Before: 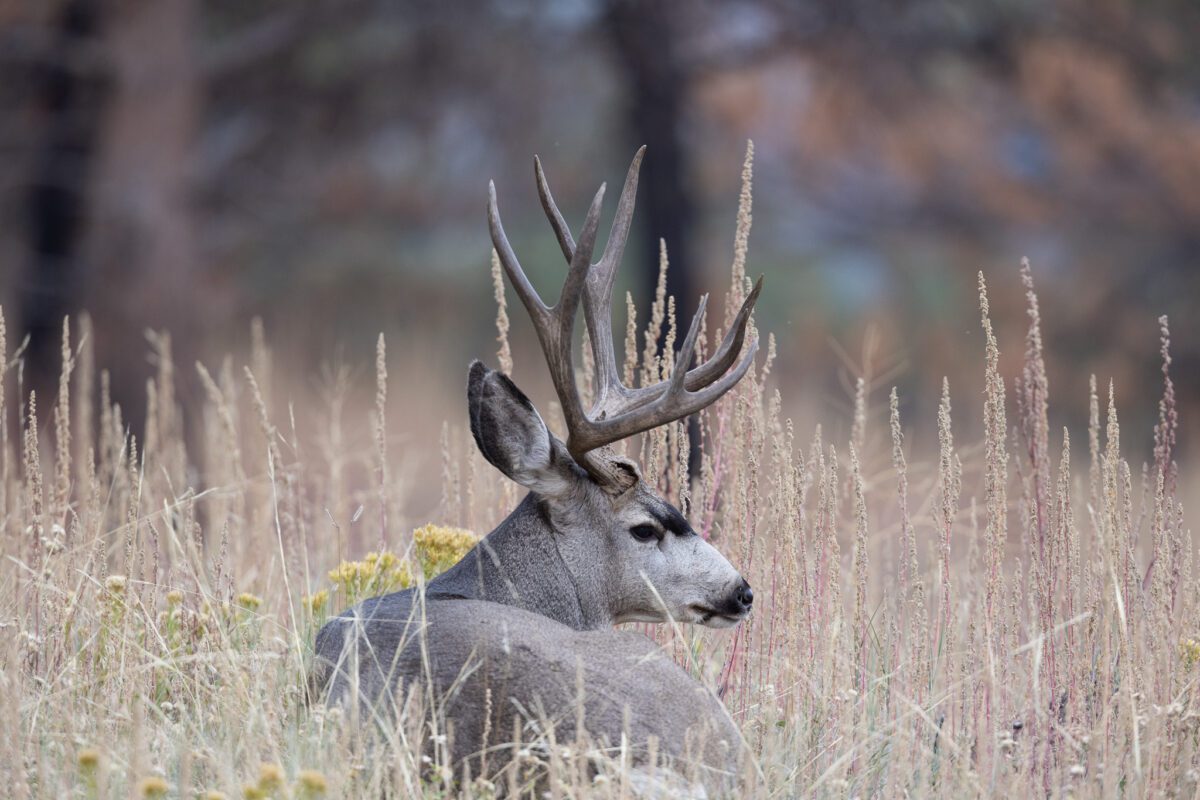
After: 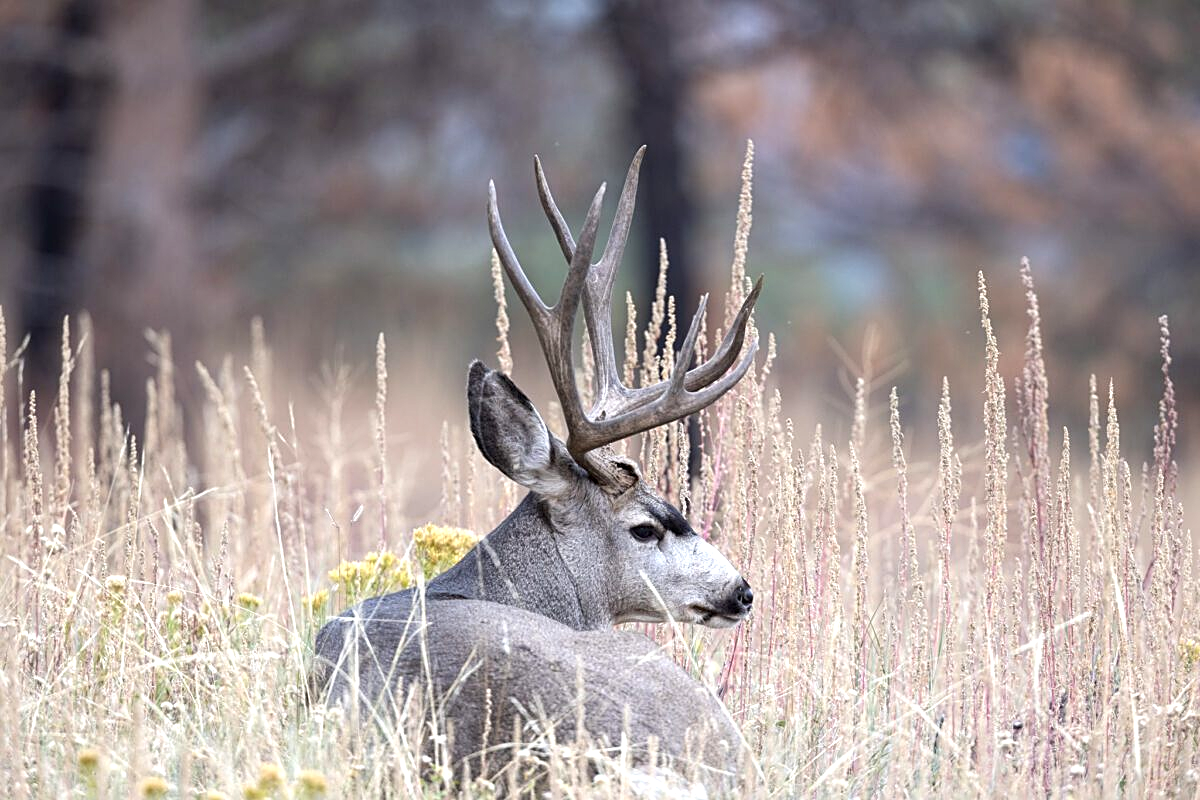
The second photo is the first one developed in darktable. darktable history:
sharpen: on, module defaults
exposure: exposure 0.647 EV, compensate highlight preservation false
local contrast: highlights 104%, shadows 101%, detail 120%, midtone range 0.2
